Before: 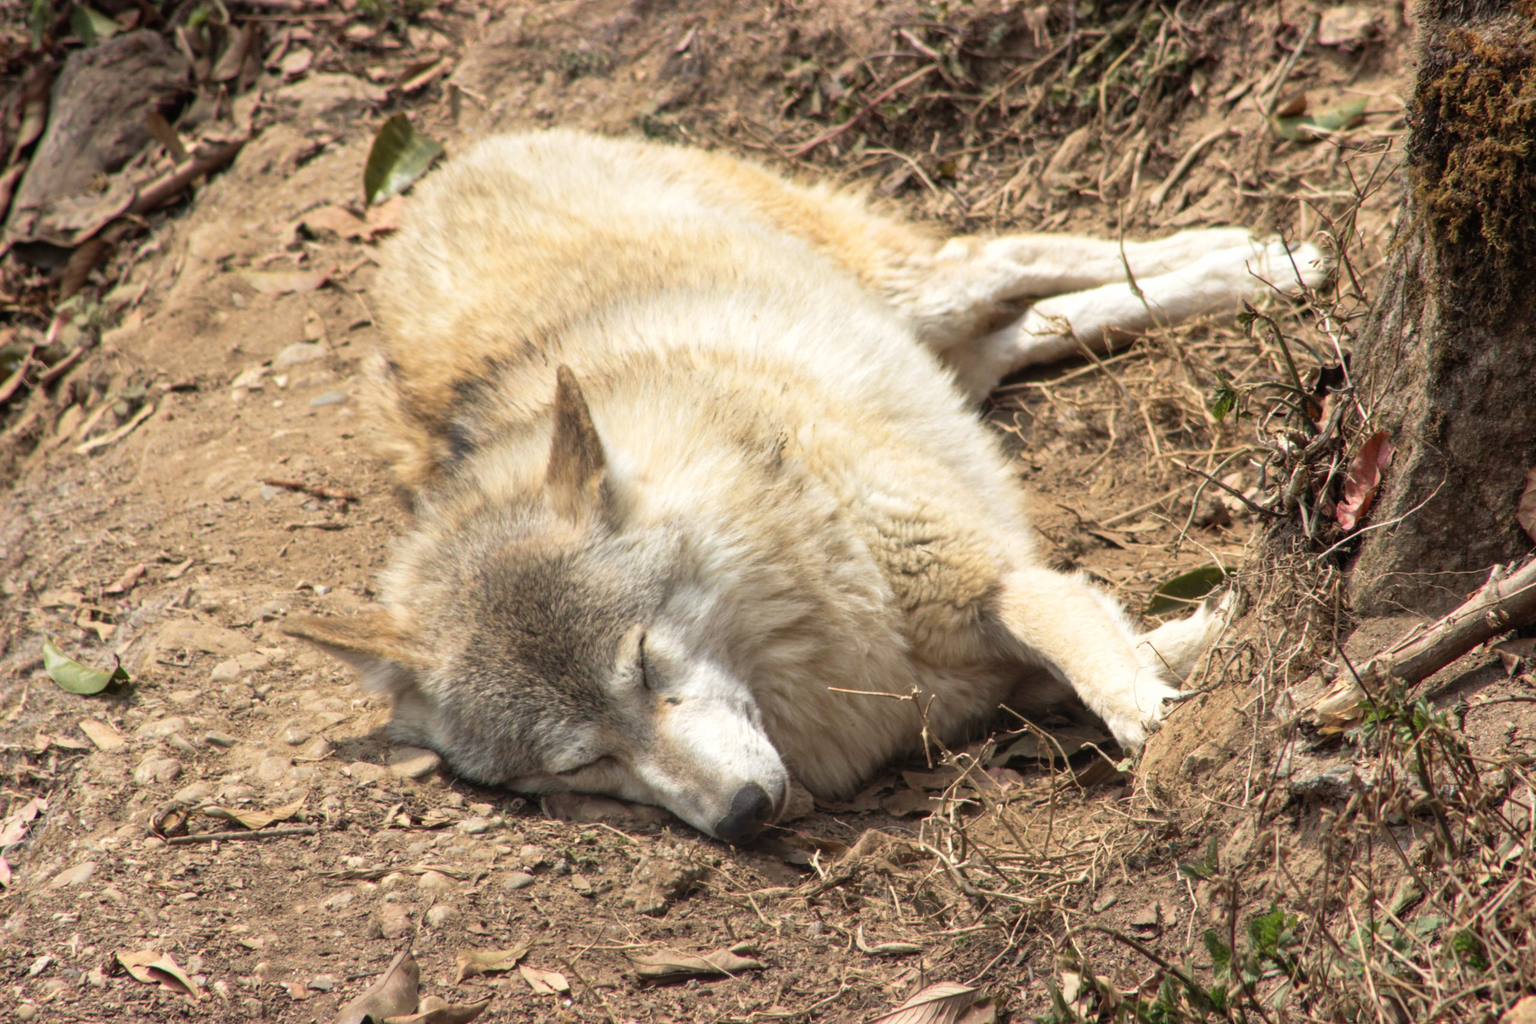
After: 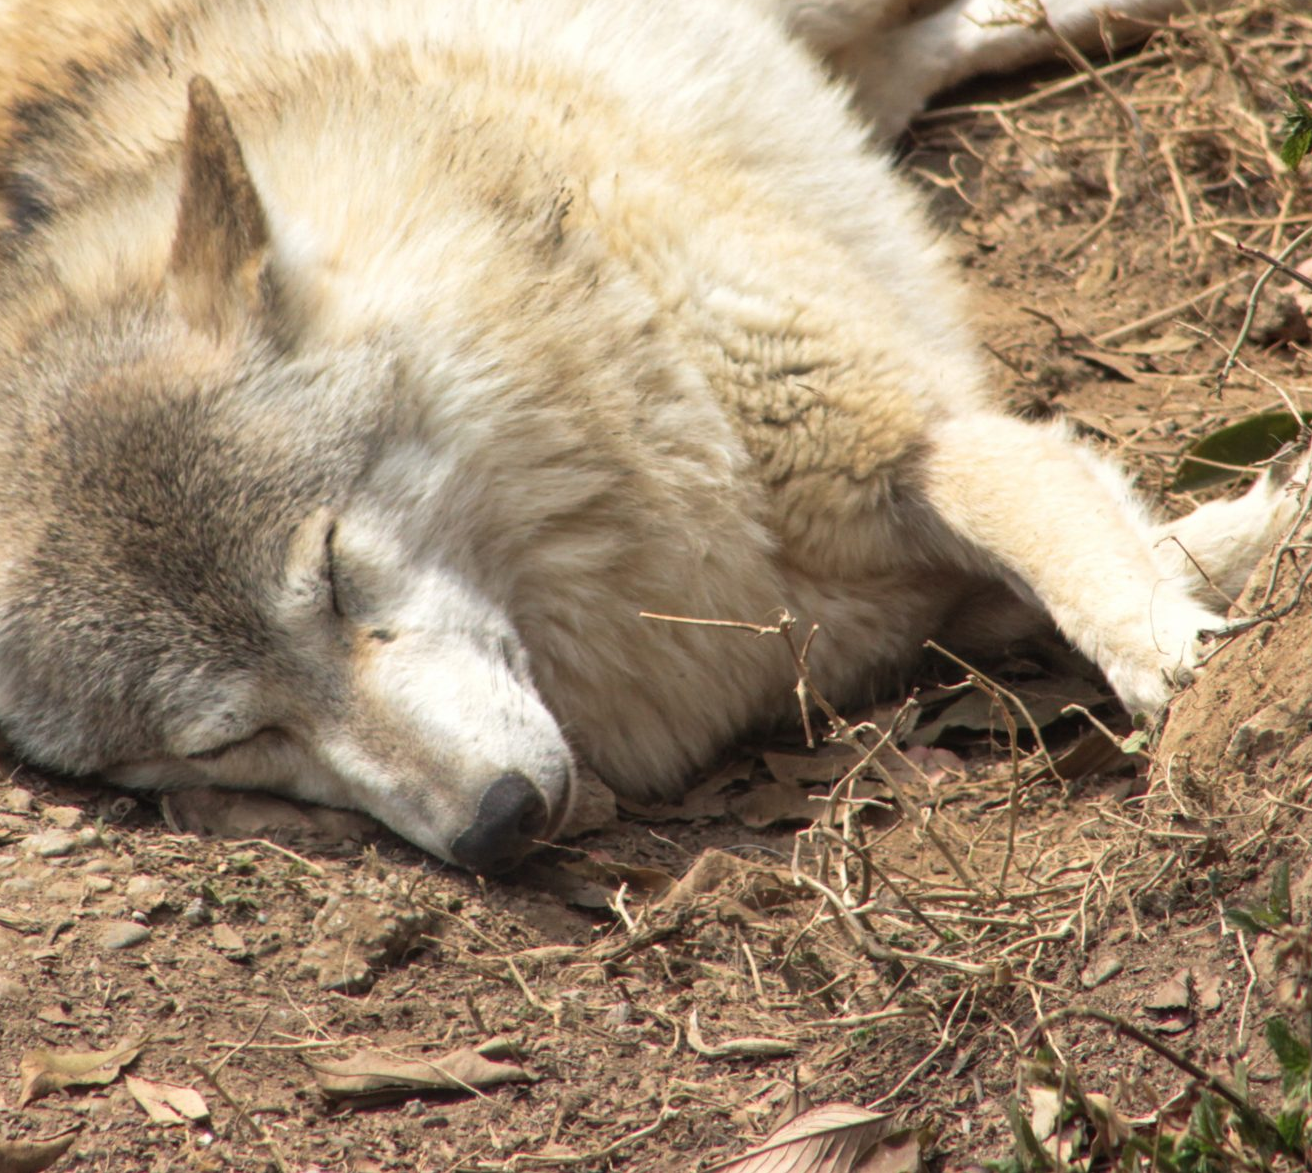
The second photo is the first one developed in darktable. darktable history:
crop and rotate: left 28.92%, top 31.283%, right 19.815%
